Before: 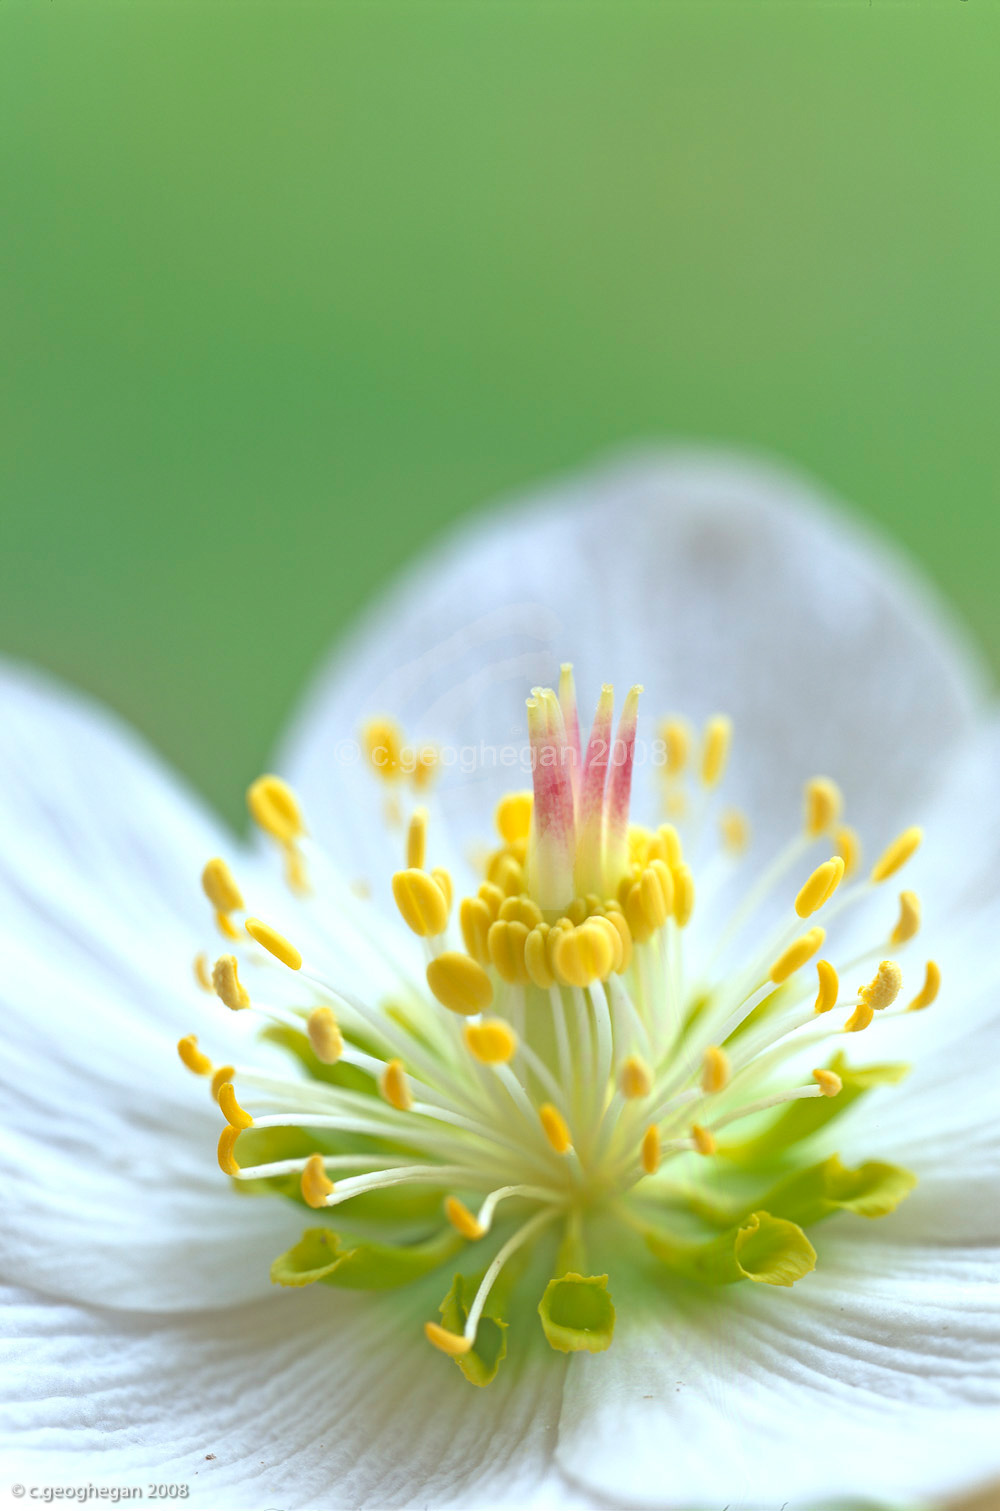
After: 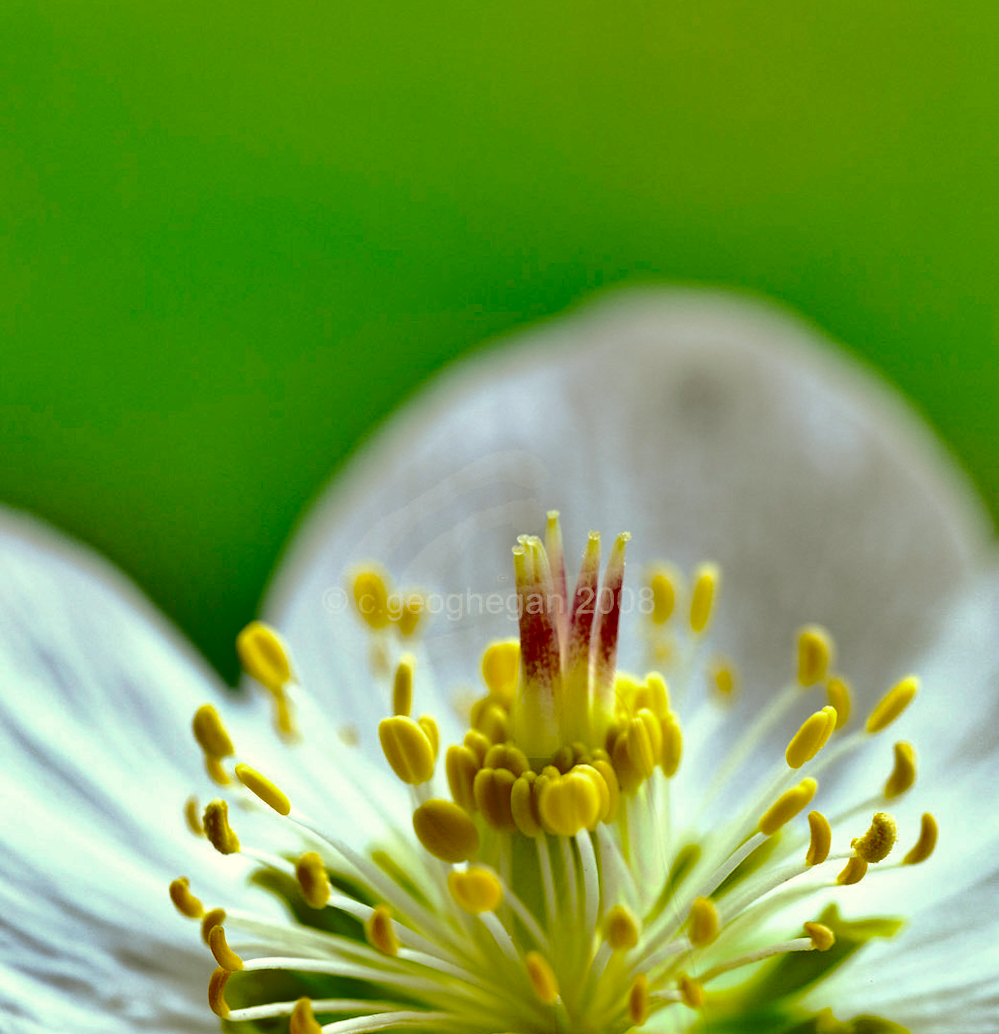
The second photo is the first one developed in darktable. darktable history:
rgb levels: levels [[0.027, 0.429, 0.996], [0, 0.5, 1], [0, 0.5, 1]]
crop: top 11.166%, bottom 22.168%
color correction: highlights a* -1.43, highlights b* 10.12, shadows a* 0.395, shadows b* 19.35
shadows and highlights: shadows 20.91, highlights -82.73, soften with gaussian
tone curve: curves: ch0 [(0, 0) (0.003, 0.231) (0.011, 0.231) (0.025, 0.231) (0.044, 0.231) (0.069, 0.231) (0.1, 0.234) (0.136, 0.239) (0.177, 0.243) (0.224, 0.247) (0.277, 0.265) (0.335, 0.311) (0.399, 0.389) (0.468, 0.507) (0.543, 0.634) (0.623, 0.74) (0.709, 0.83) (0.801, 0.889) (0.898, 0.93) (1, 1)], preserve colors none
rotate and perspective: lens shift (horizontal) -0.055, automatic cropping off
